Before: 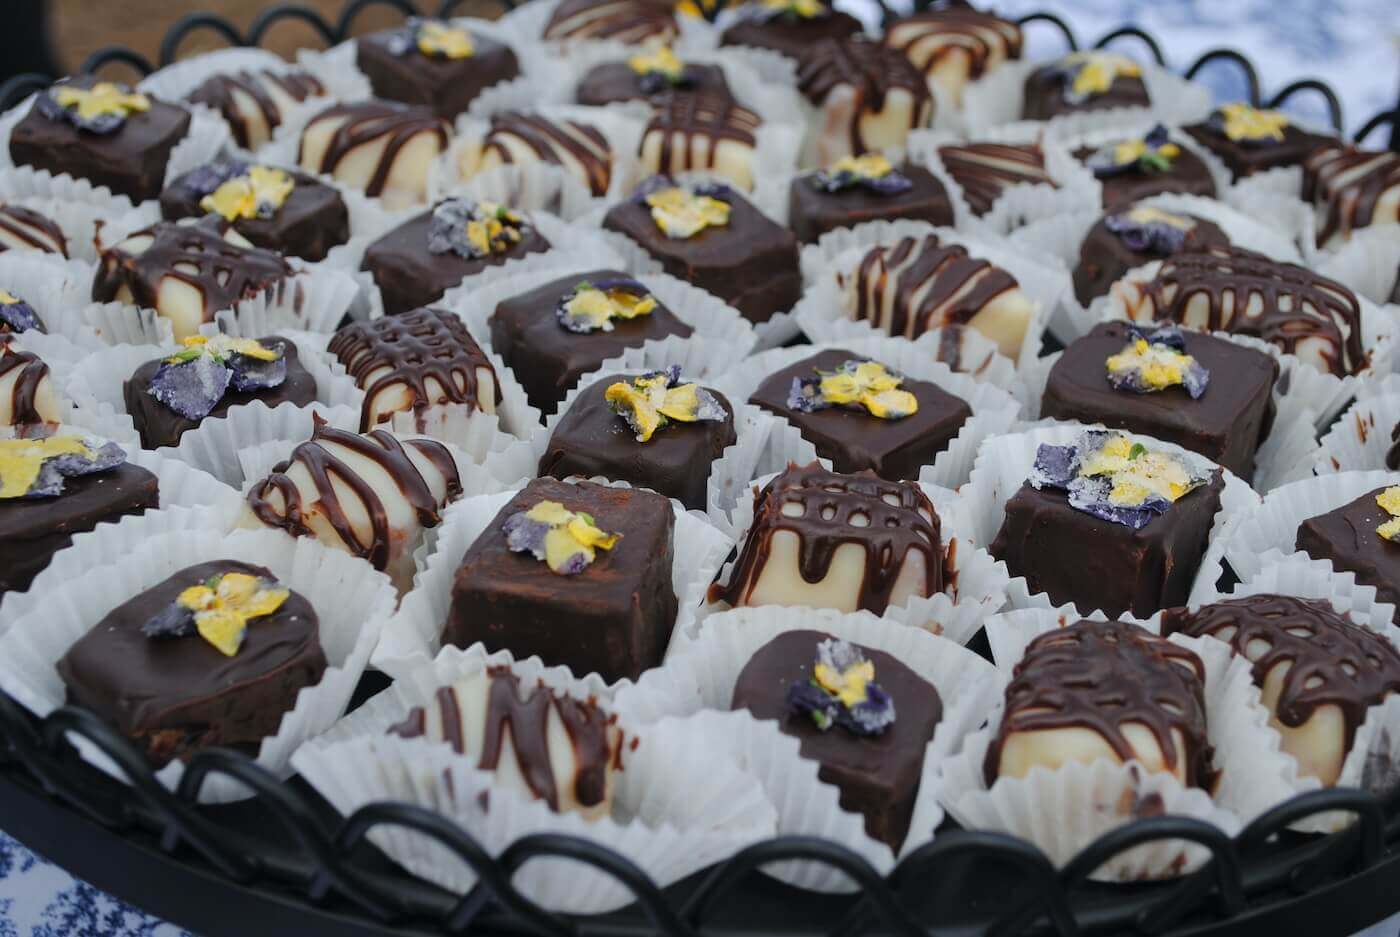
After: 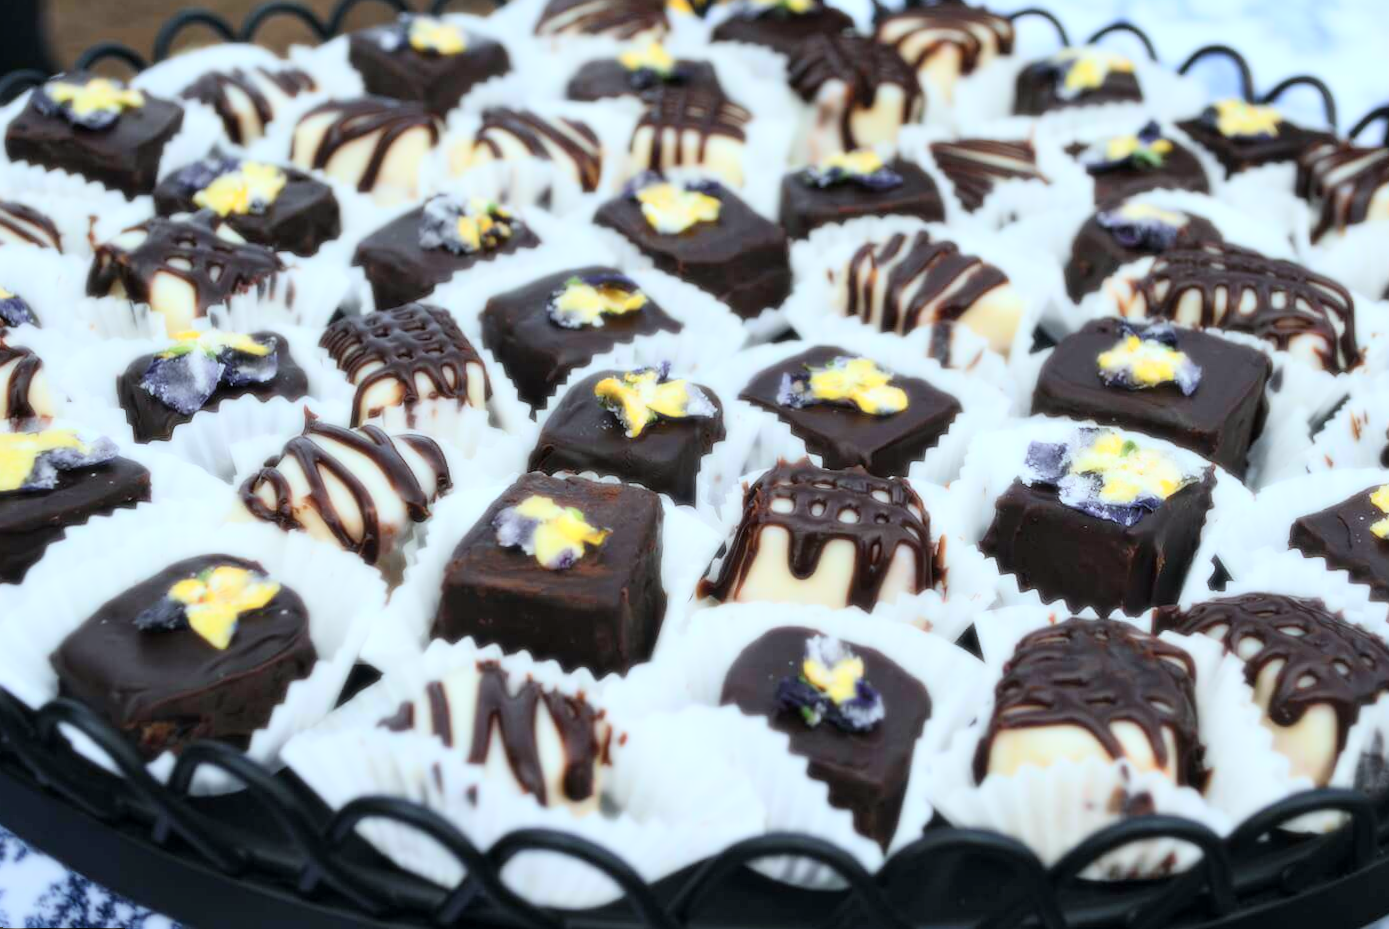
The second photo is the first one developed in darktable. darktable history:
rotate and perspective: rotation 0.192°, lens shift (horizontal) -0.015, crop left 0.005, crop right 0.996, crop top 0.006, crop bottom 0.99
color calibration: illuminant Planckian (black body), adaptation linear Bradford (ICC v4), x 0.361, y 0.366, temperature 4511.61 K, saturation algorithm version 1 (2020)
bloom: size 0%, threshold 54.82%, strength 8.31%
exposure: black level correction 0.001, exposure 0.14 EV, compensate highlight preservation false
